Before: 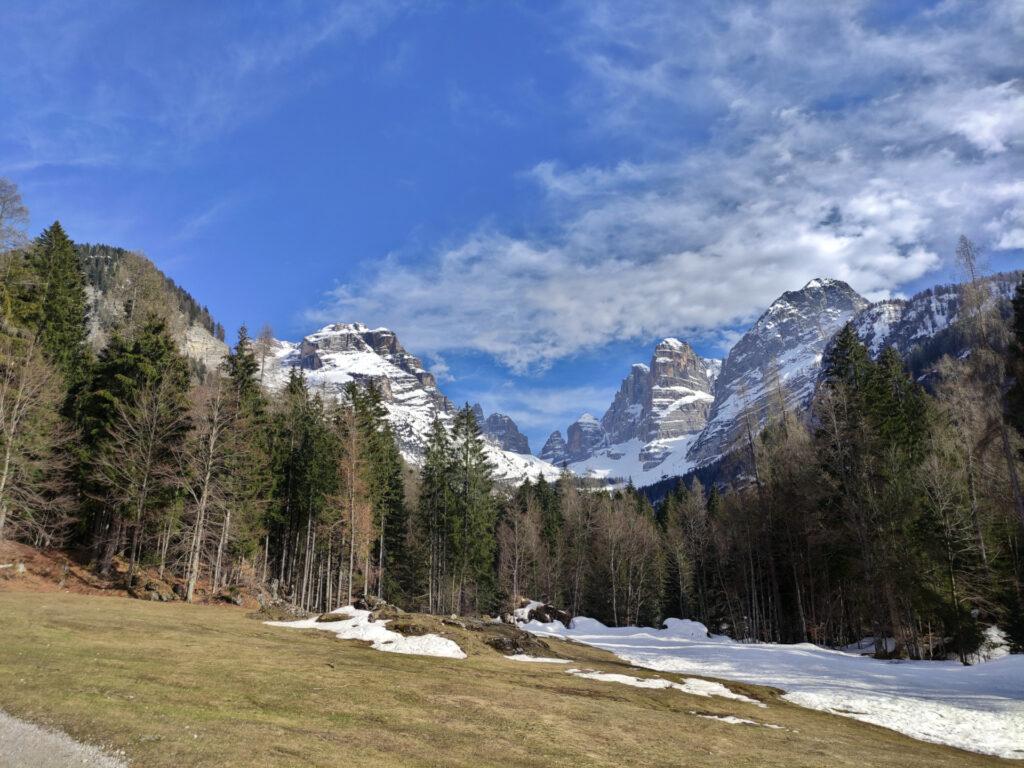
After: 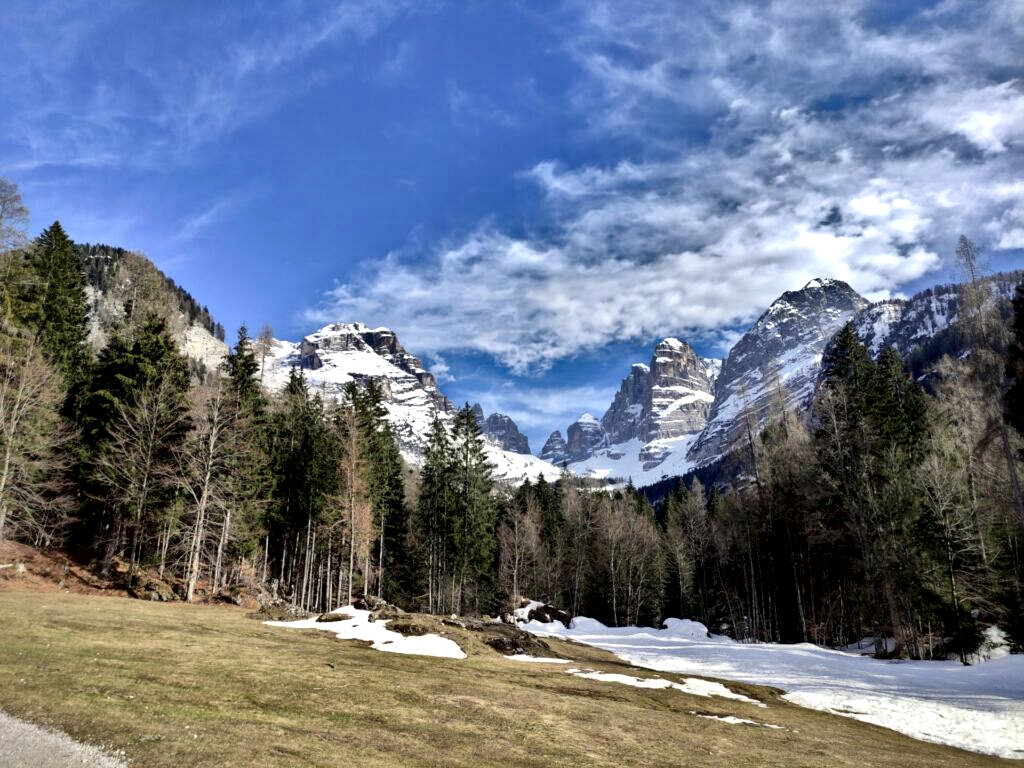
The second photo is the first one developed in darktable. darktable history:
local contrast: mode bilateral grid, contrast 44, coarseness 68, detail 213%, midtone range 0.2
